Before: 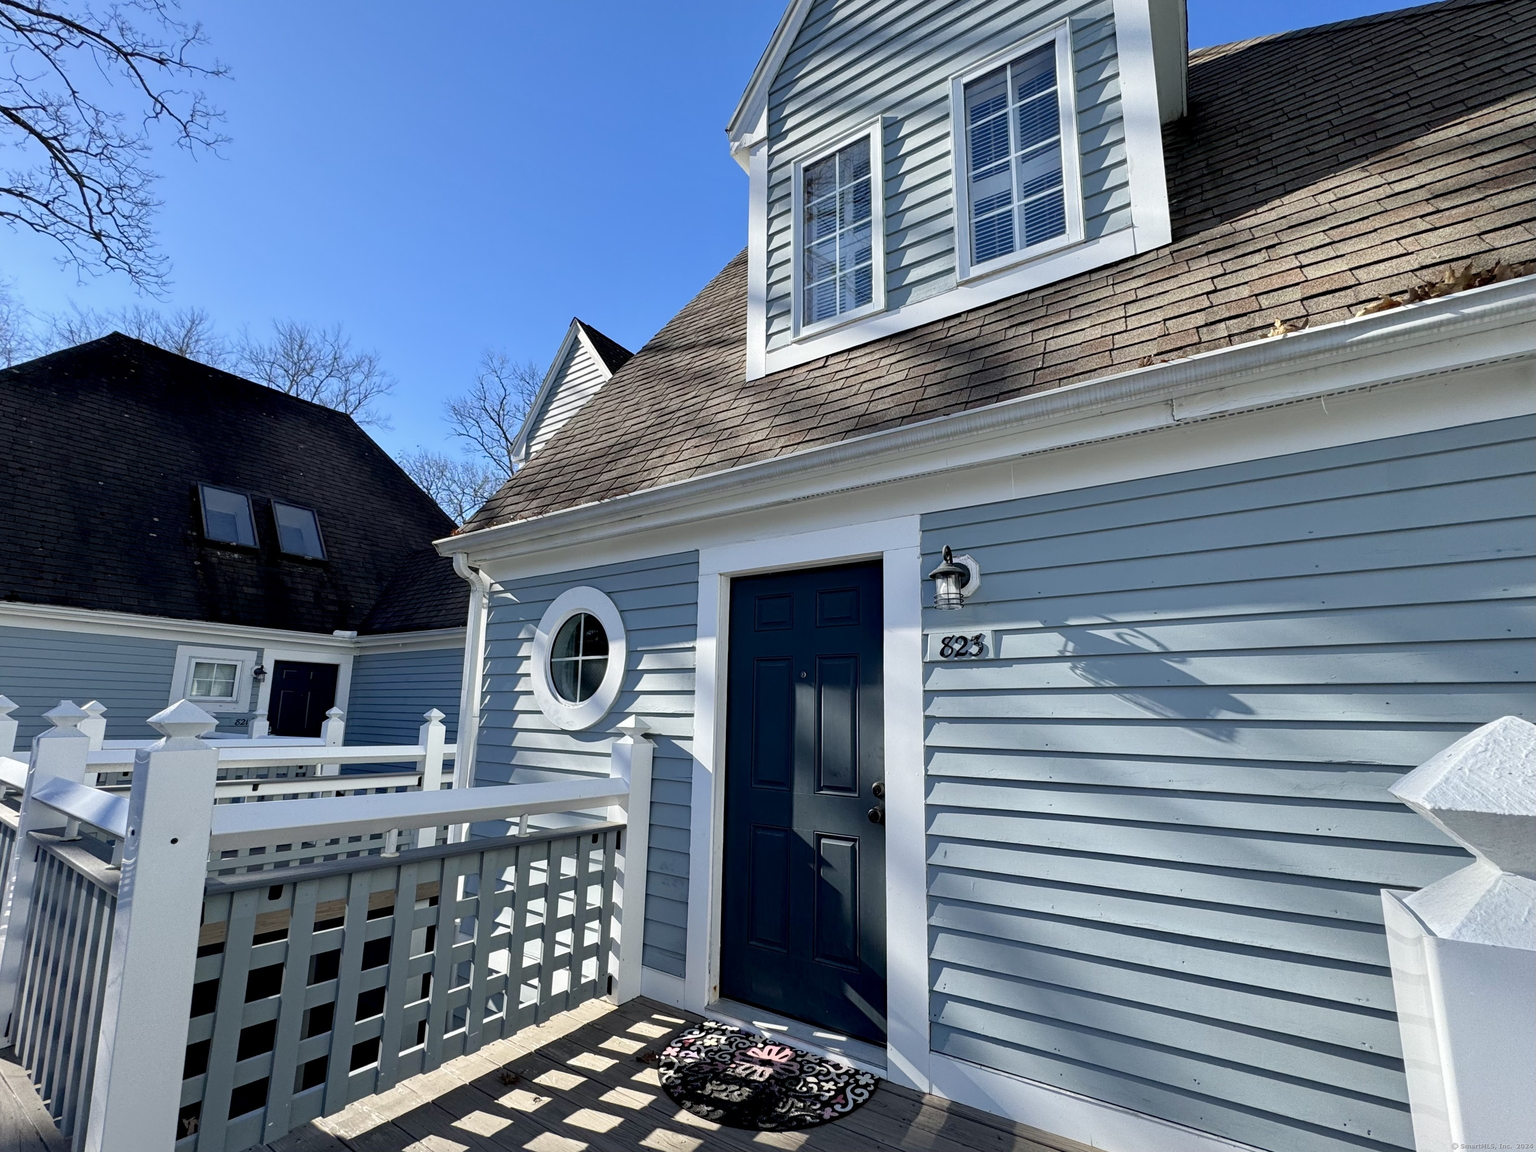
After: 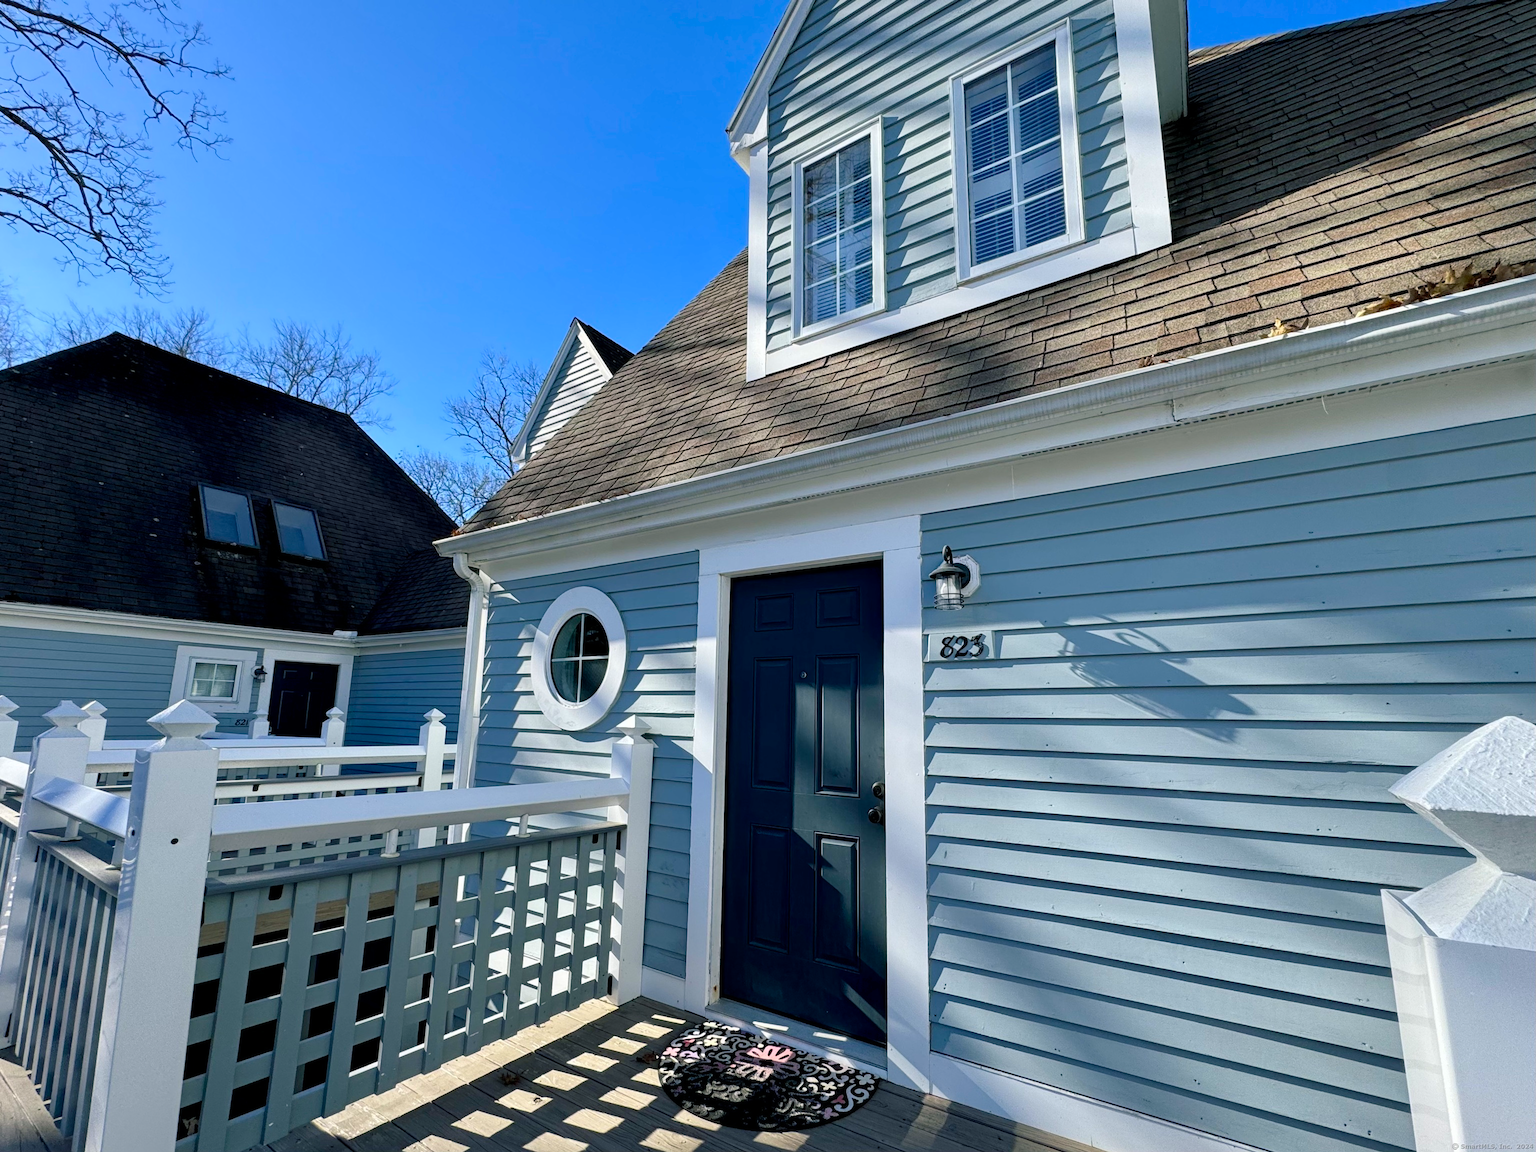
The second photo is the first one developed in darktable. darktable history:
color balance rgb: shadows lift › chroma 2.591%, shadows lift › hue 192.2°, perceptual saturation grading › global saturation 29.712%, global vibrance 20%
